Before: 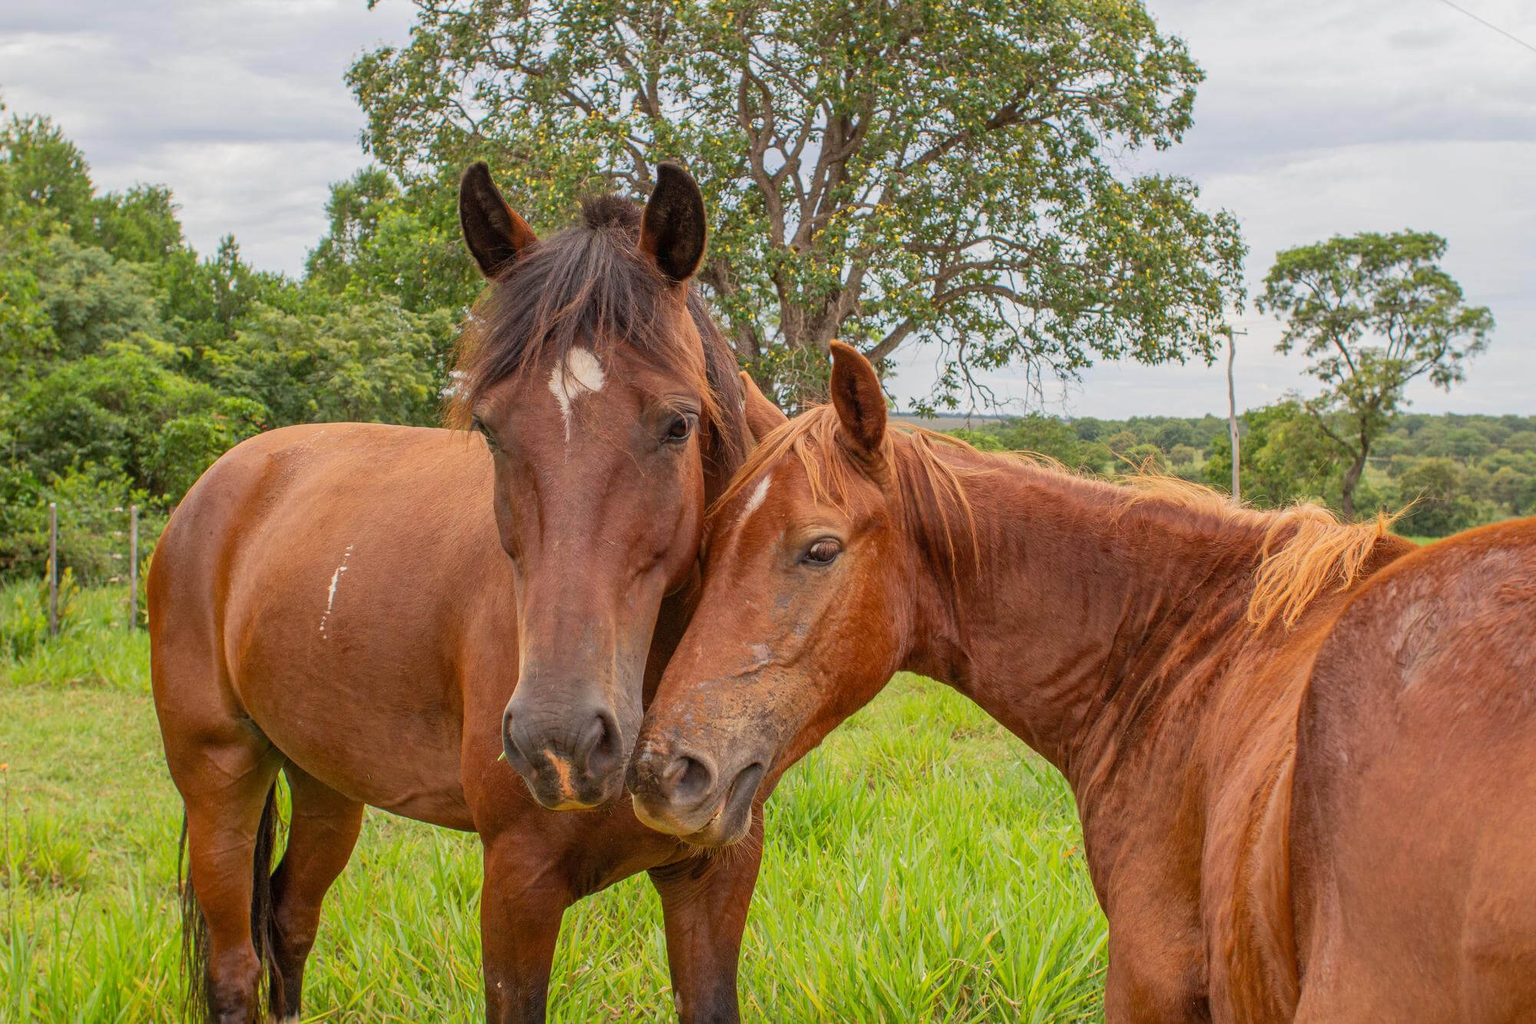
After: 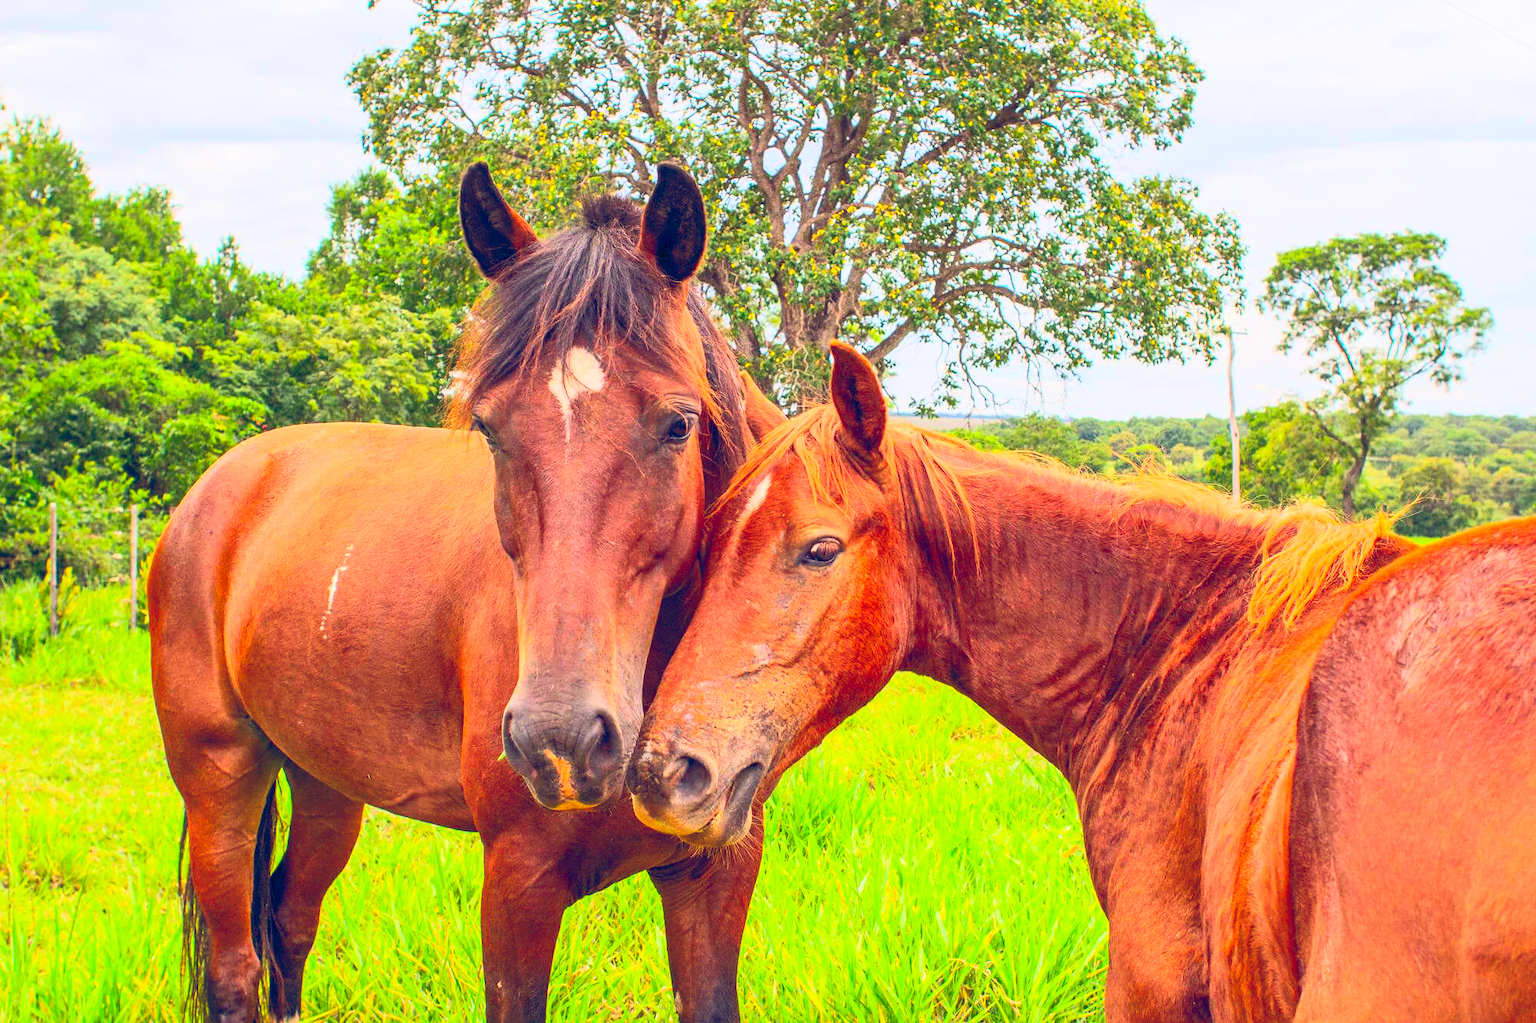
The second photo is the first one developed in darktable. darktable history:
tone equalizer: -8 EV 0.019 EV, -7 EV -0.033 EV, -6 EV 0.048 EV, -5 EV 0.05 EV, -4 EV 0.294 EV, -3 EV 0.66 EV, -2 EV 0.563 EV, -1 EV 0.178 EV, +0 EV 0.026 EV, edges refinement/feathering 500, mask exposure compensation -1.57 EV, preserve details no
color balance rgb: highlights gain › chroma 0.105%, highlights gain › hue 329.85°, global offset › chroma 0.257%, global offset › hue 258°, perceptual saturation grading › global saturation 2.702%
contrast brightness saturation: contrast 0.204, brightness 0.204, saturation 0.788
